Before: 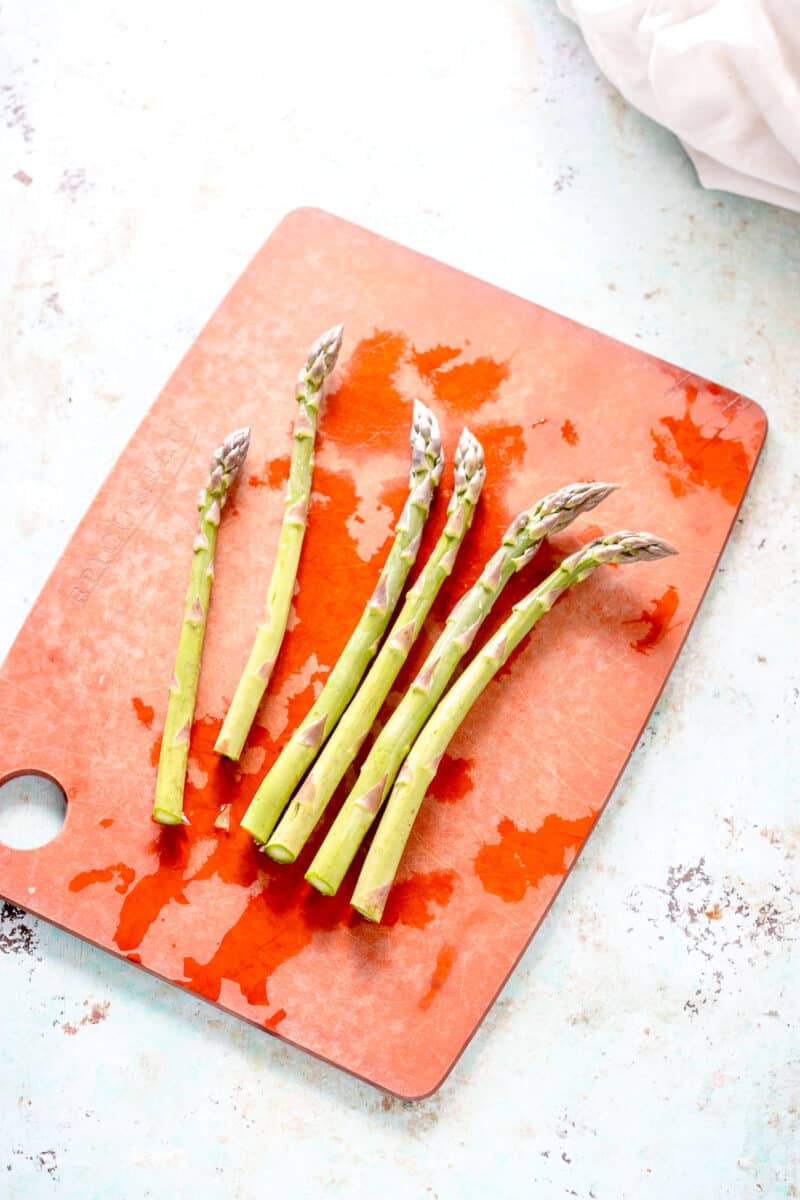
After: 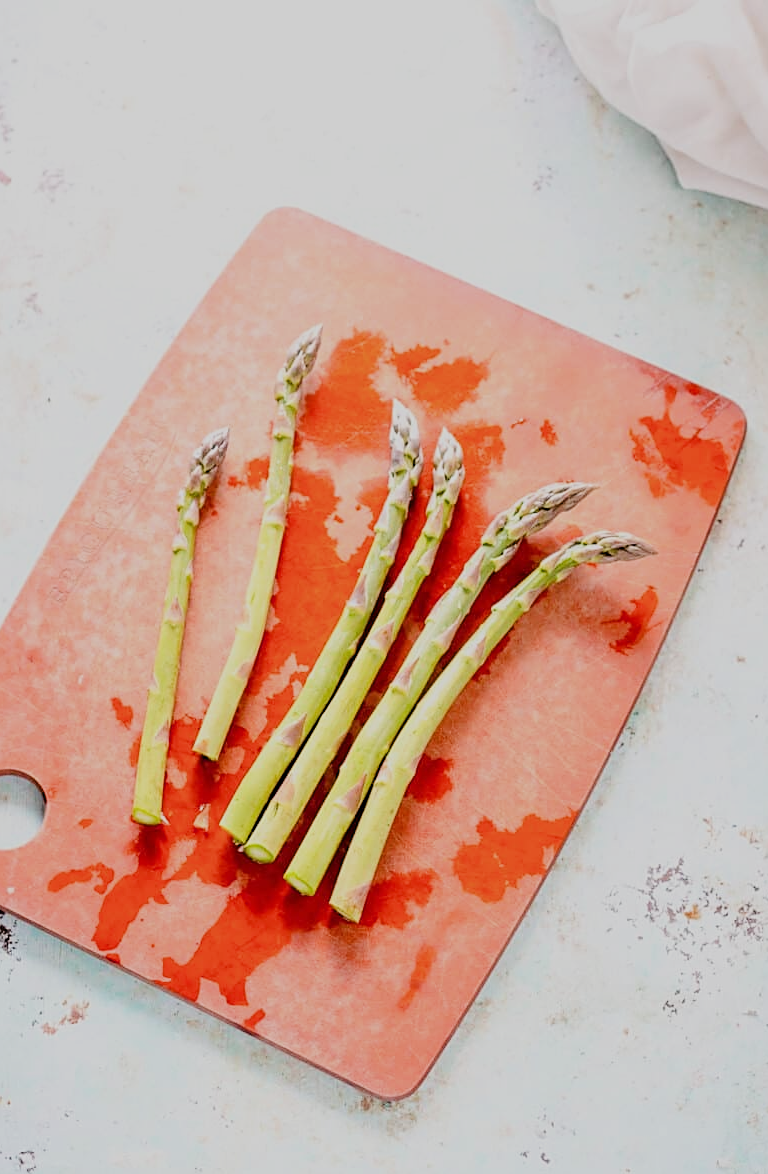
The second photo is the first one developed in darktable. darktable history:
sharpen: on, module defaults
filmic rgb: black relative exposure -7.08 EV, white relative exposure 5.35 EV, threshold 2.96 EV, hardness 3.02, enable highlight reconstruction true
crop and rotate: left 2.691%, right 1.231%, bottom 2.104%
